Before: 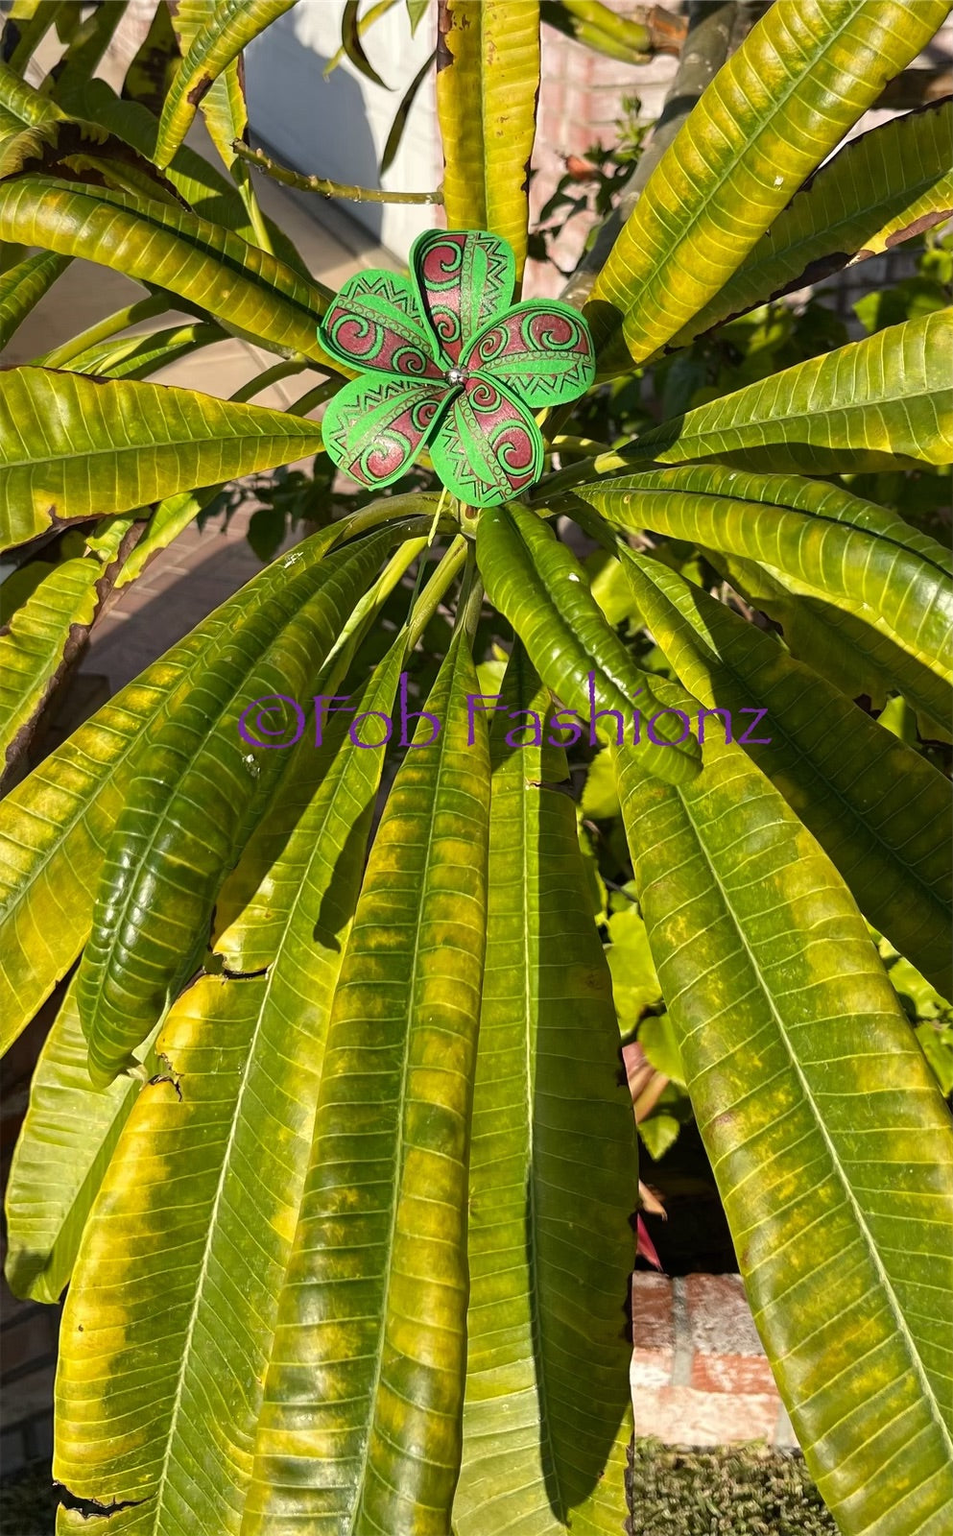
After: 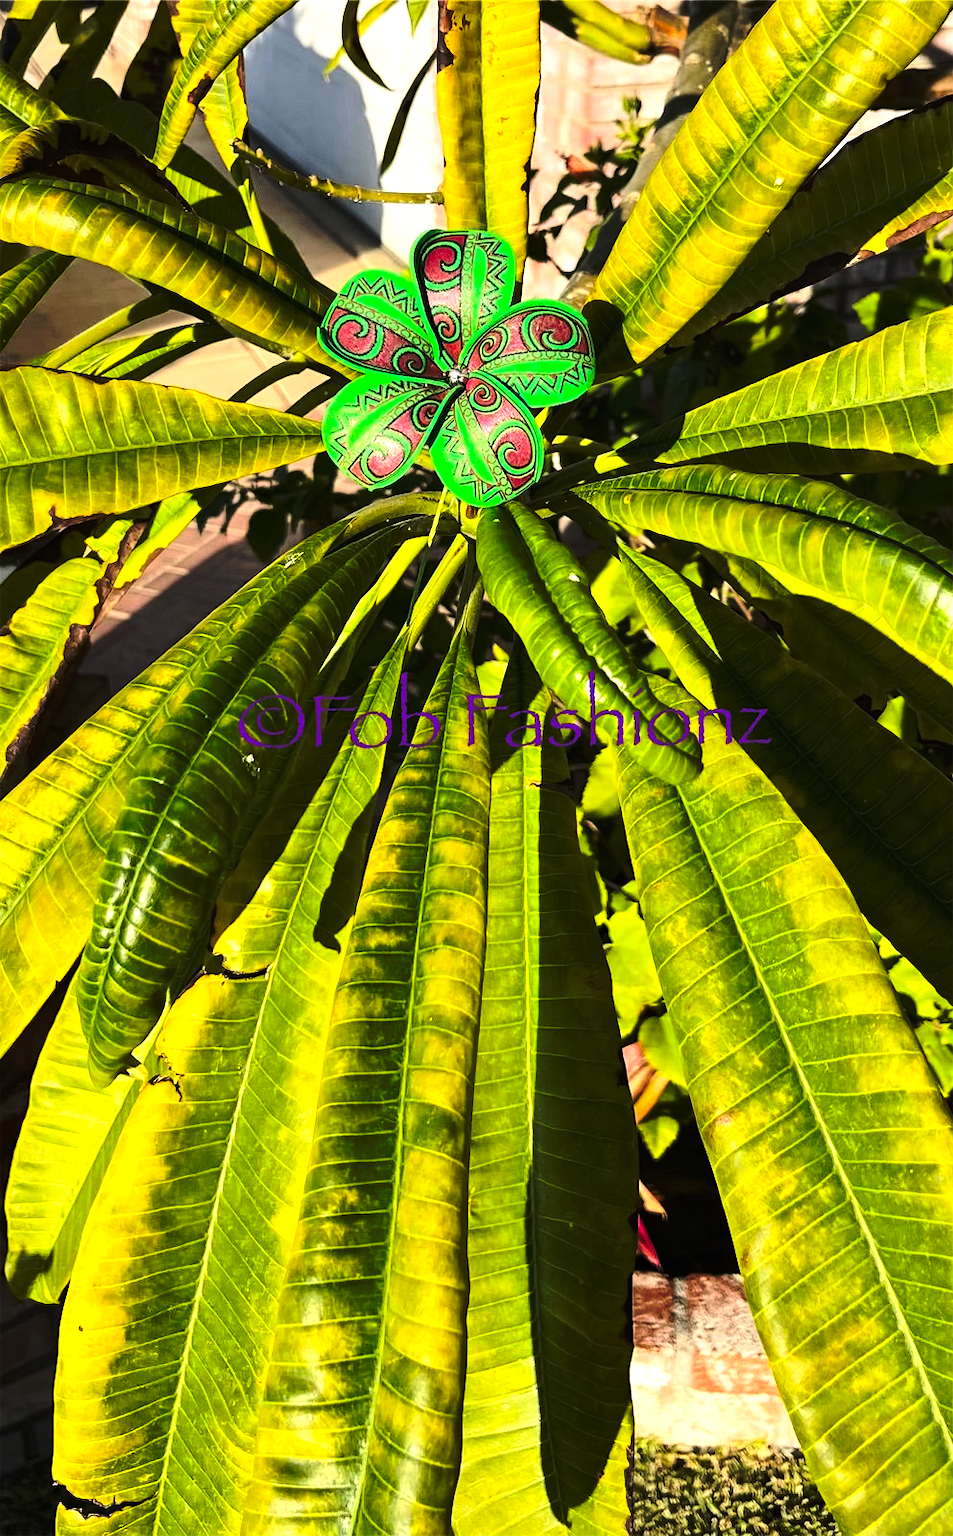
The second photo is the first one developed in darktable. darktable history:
tone curve: curves: ch0 [(0, 0) (0.003, 0.002) (0.011, 0.007) (0.025, 0.015) (0.044, 0.026) (0.069, 0.041) (0.1, 0.059) (0.136, 0.08) (0.177, 0.105) (0.224, 0.132) (0.277, 0.163) (0.335, 0.198) (0.399, 0.253) (0.468, 0.341) (0.543, 0.435) (0.623, 0.532) (0.709, 0.635) (0.801, 0.745) (0.898, 0.873) (1, 1)], preserve colors none
contrast brightness saturation: contrast 0.2, brightness 0.16, saturation 0.22
tone equalizer: -8 EV -0.75 EV, -7 EV -0.7 EV, -6 EV -0.6 EV, -5 EV -0.4 EV, -3 EV 0.4 EV, -2 EV 0.6 EV, -1 EV 0.7 EV, +0 EV 0.75 EV, edges refinement/feathering 500, mask exposure compensation -1.57 EV, preserve details no
